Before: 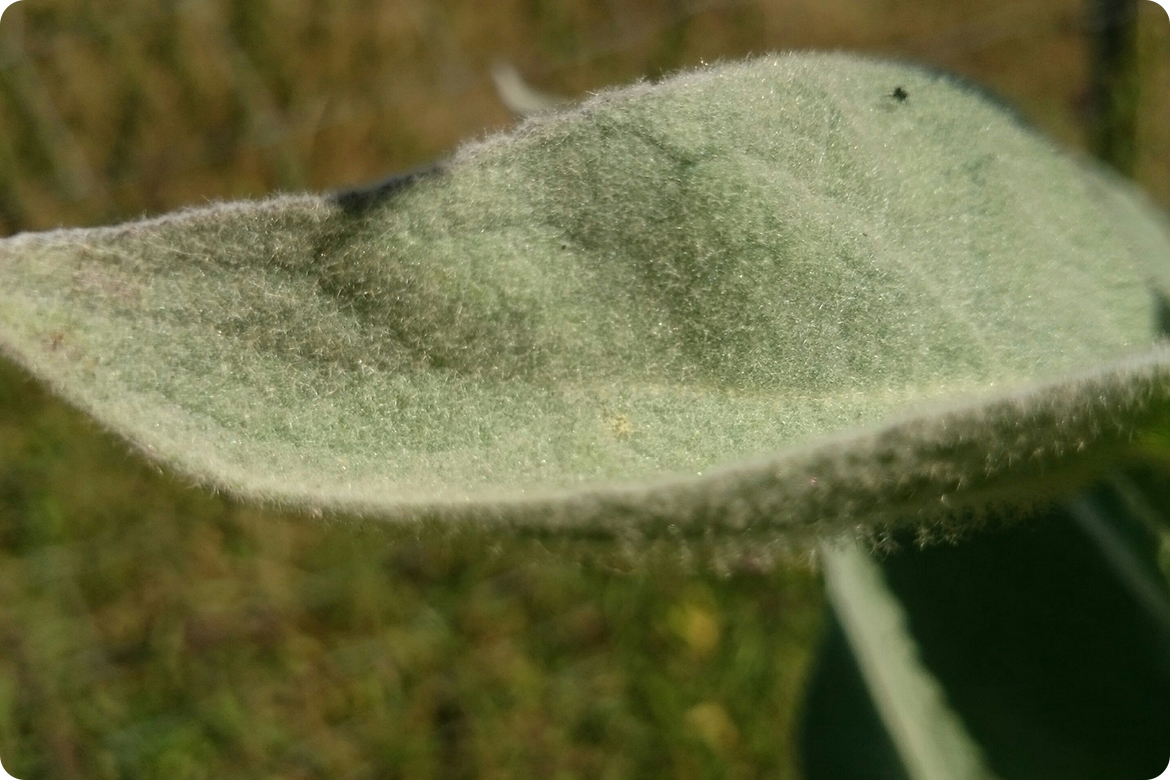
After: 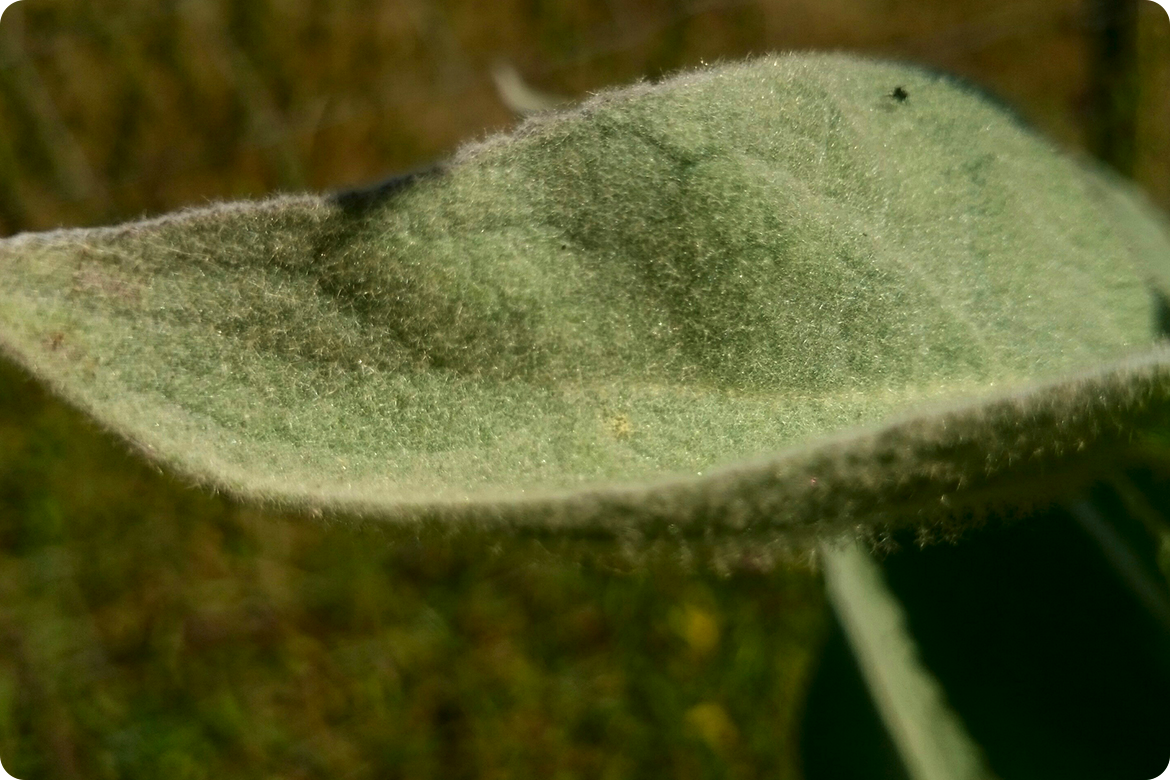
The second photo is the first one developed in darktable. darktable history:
contrast brightness saturation: contrast 0.07, brightness -0.14, saturation 0.11
velvia: on, module defaults
